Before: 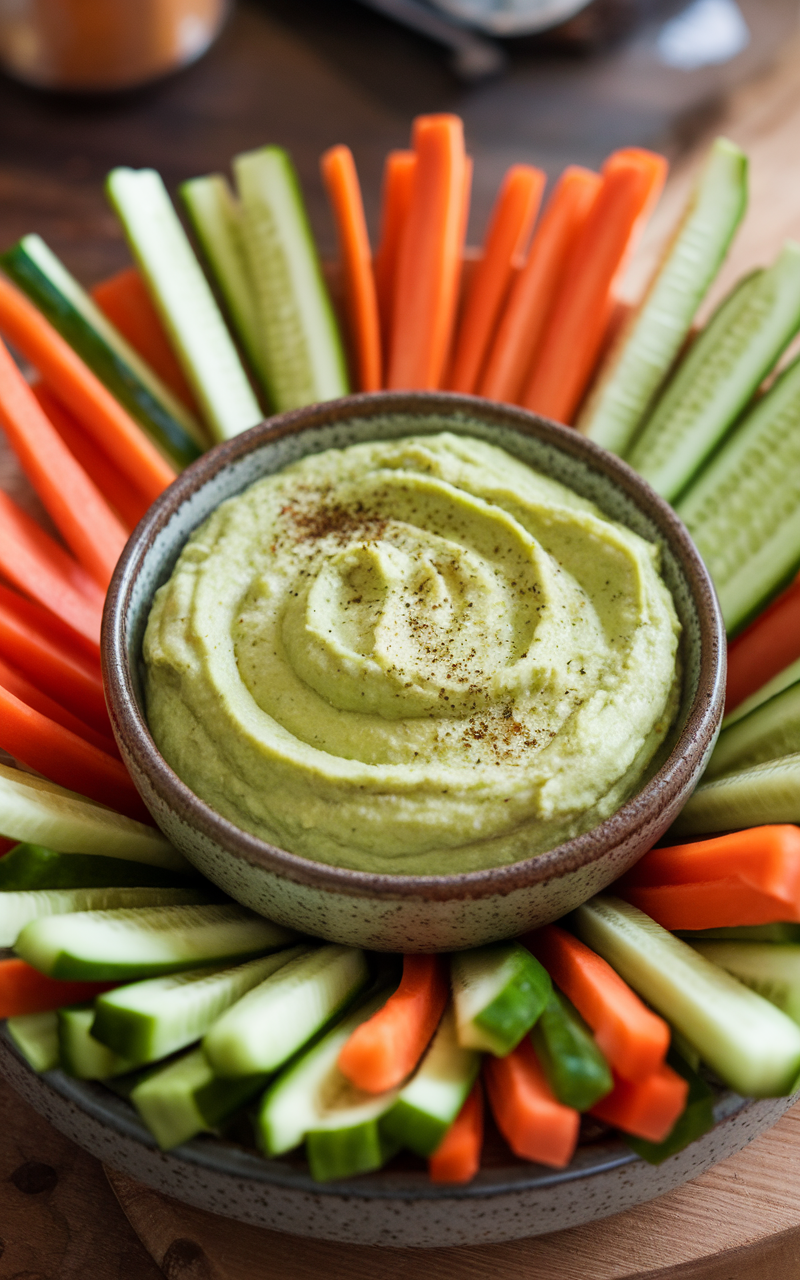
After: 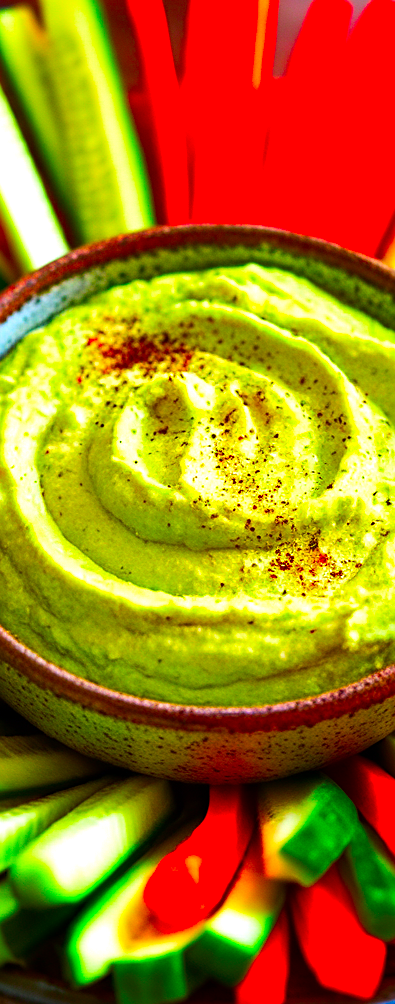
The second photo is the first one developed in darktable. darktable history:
color contrast: green-magenta contrast 1.55, blue-yellow contrast 1.83
sharpen: on, module defaults
crop and rotate: angle 0.02°, left 24.353%, top 13.219%, right 26.156%, bottom 8.224%
color correction: highlights a* 1.59, highlights b* -1.7, saturation 2.48
tone equalizer: -8 EV -0.75 EV, -7 EV -0.7 EV, -6 EV -0.6 EV, -5 EV -0.4 EV, -3 EV 0.4 EV, -2 EV 0.6 EV, -1 EV 0.7 EV, +0 EV 0.75 EV, edges refinement/feathering 500, mask exposure compensation -1.57 EV, preserve details no
